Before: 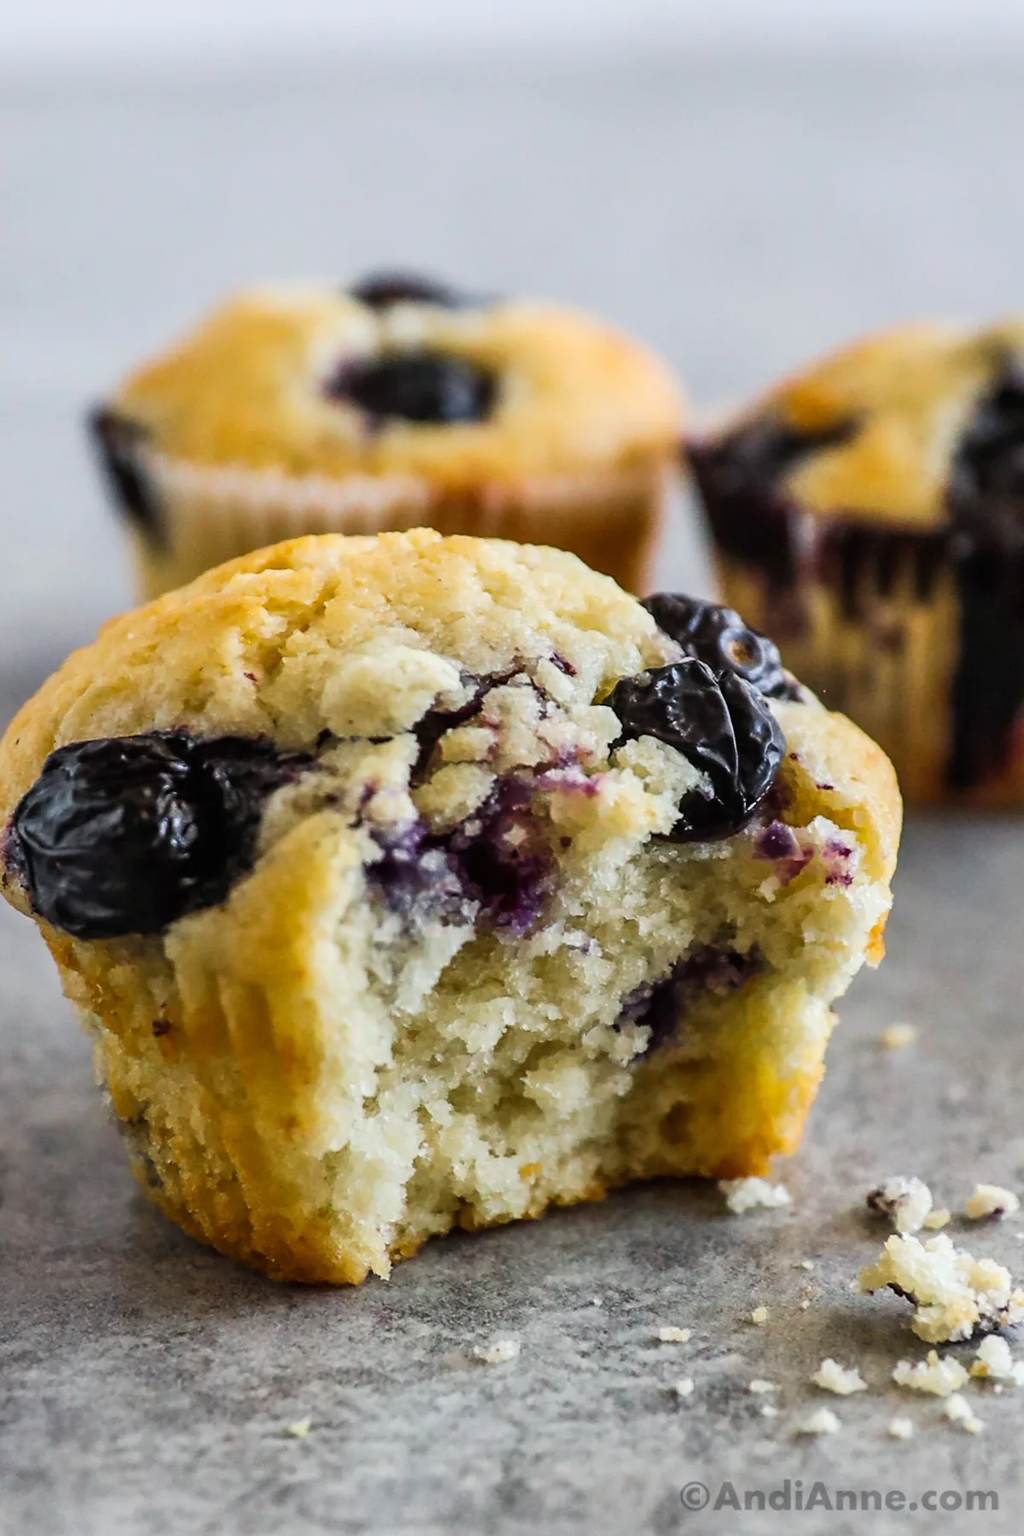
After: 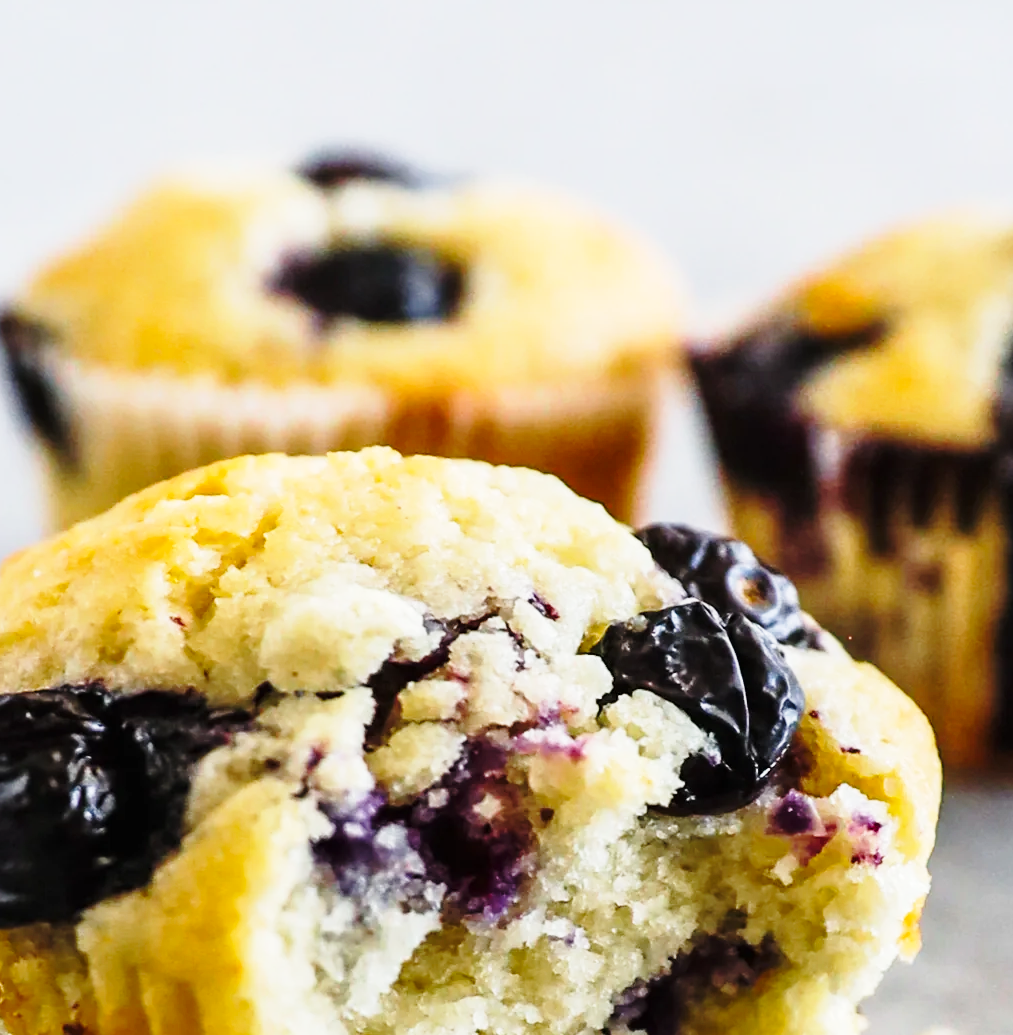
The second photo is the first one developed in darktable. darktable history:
base curve: curves: ch0 [(0, 0) (0.028, 0.03) (0.121, 0.232) (0.46, 0.748) (0.859, 0.968) (1, 1)], preserve colors none
crop and rotate: left 9.692%, top 9.556%, right 5.891%, bottom 32.942%
